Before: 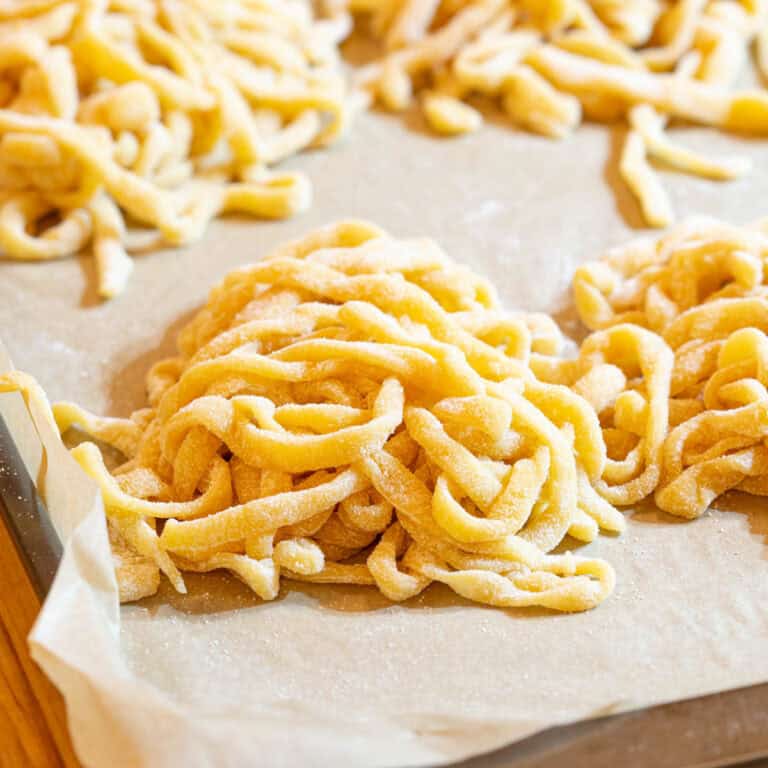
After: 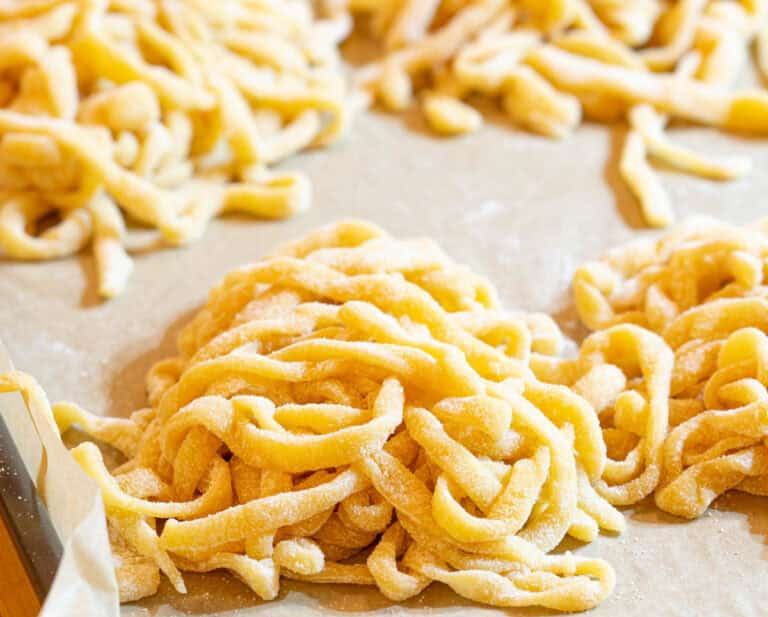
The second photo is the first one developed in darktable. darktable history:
crop: bottom 19.55%
